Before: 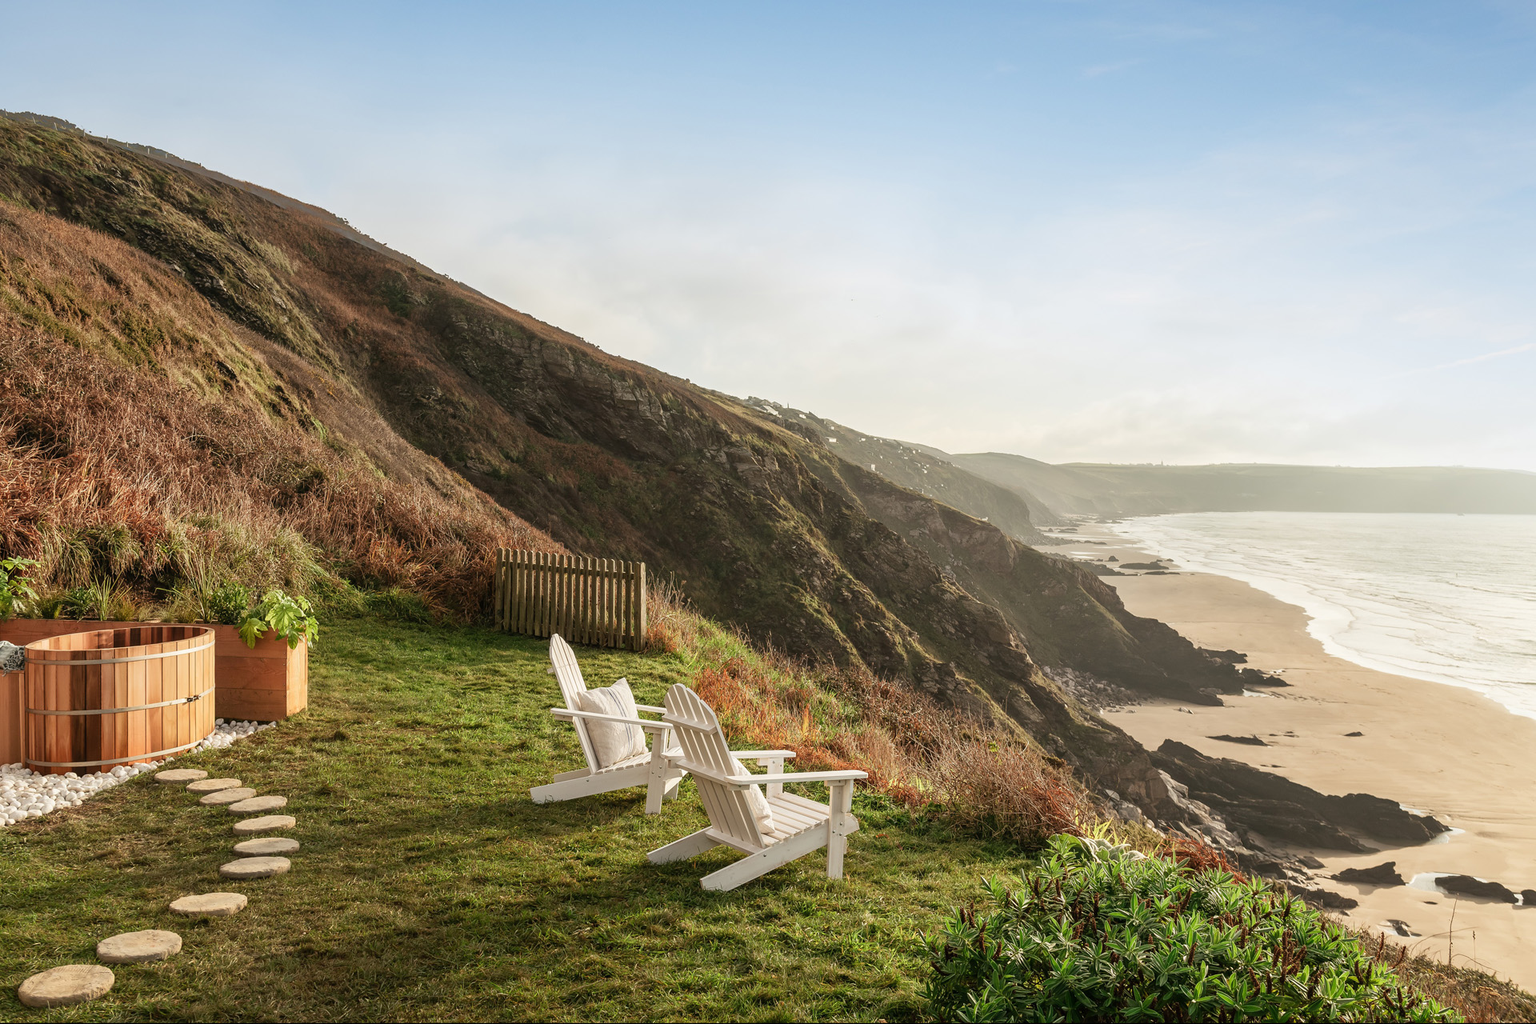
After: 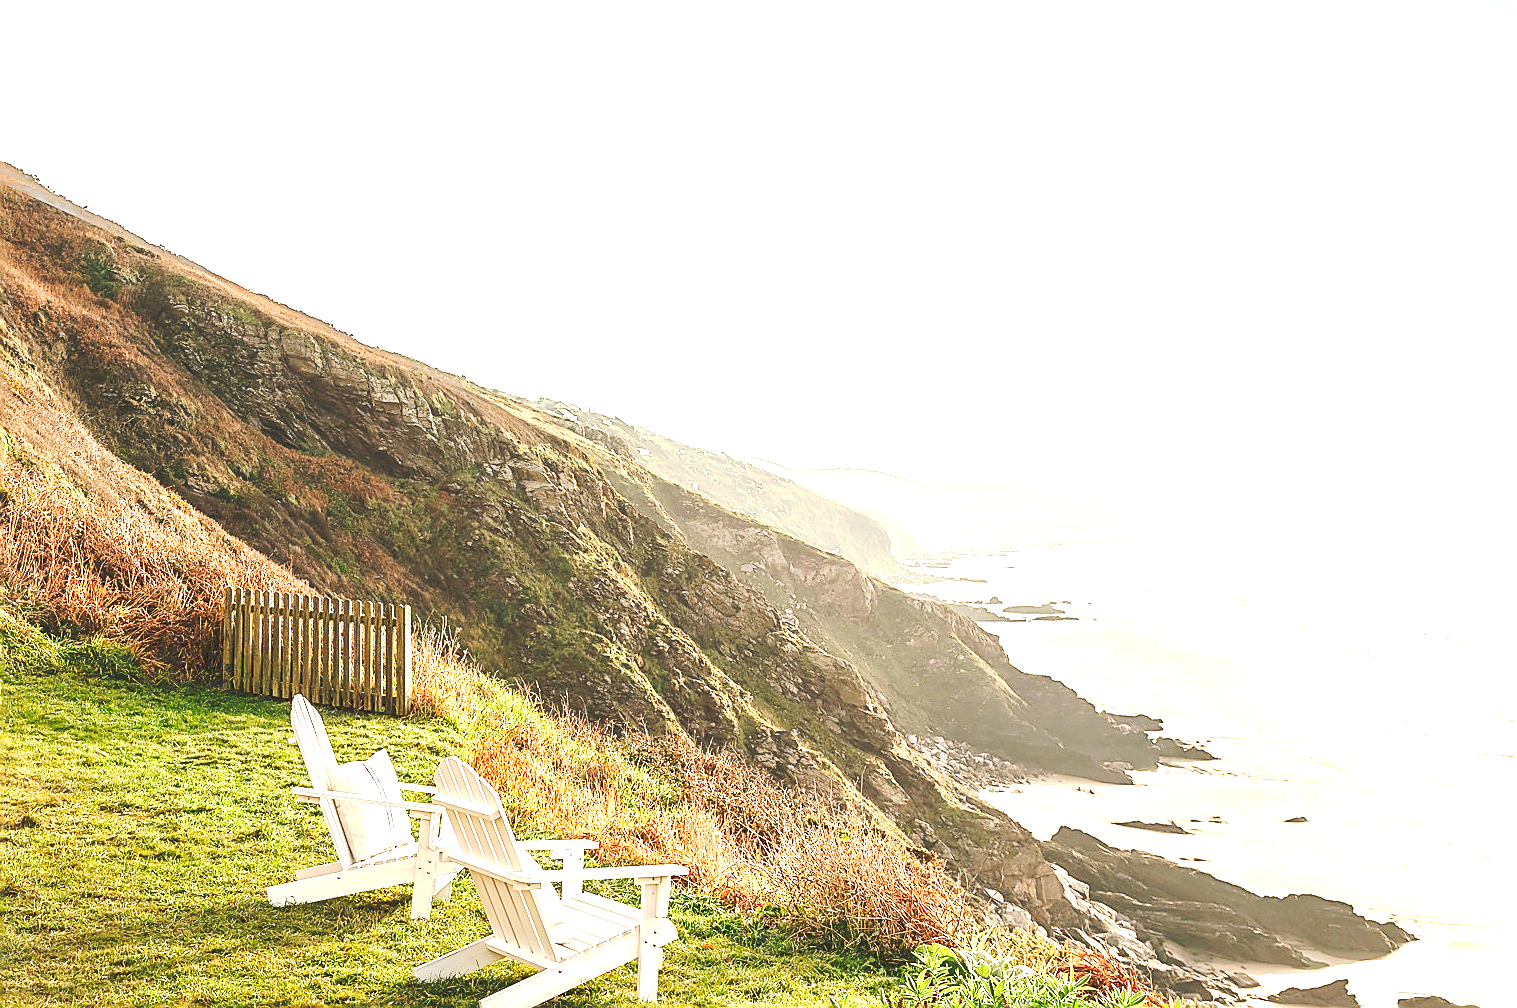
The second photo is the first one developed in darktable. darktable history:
exposure: black level correction 0, exposure 1.738 EV, compensate highlight preservation false
crop and rotate: left 20.64%, top 7.711%, right 0.316%, bottom 13.478%
contrast brightness saturation: saturation 0.135
sharpen: radius 1.392, amount 1.255, threshold 0.795
tone curve: curves: ch0 [(0, 0) (0.003, 0.174) (0.011, 0.178) (0.025, 0.182) (0.044, 0.185) (0.069, 0.191) (0.1, 0.194) (0.136, 0.199) (0.177, 0.219) (0.224, 0.246) (0.277, 0.284) (0.335, 0.35) (0.399, 0.43) (0.468, 0.539) (0.543, 0.637) (0.623, 0.711) (0.709, 0.799) (0.801, 0.865) (0.898, 0.914) (1, 1)], preserve colors none
